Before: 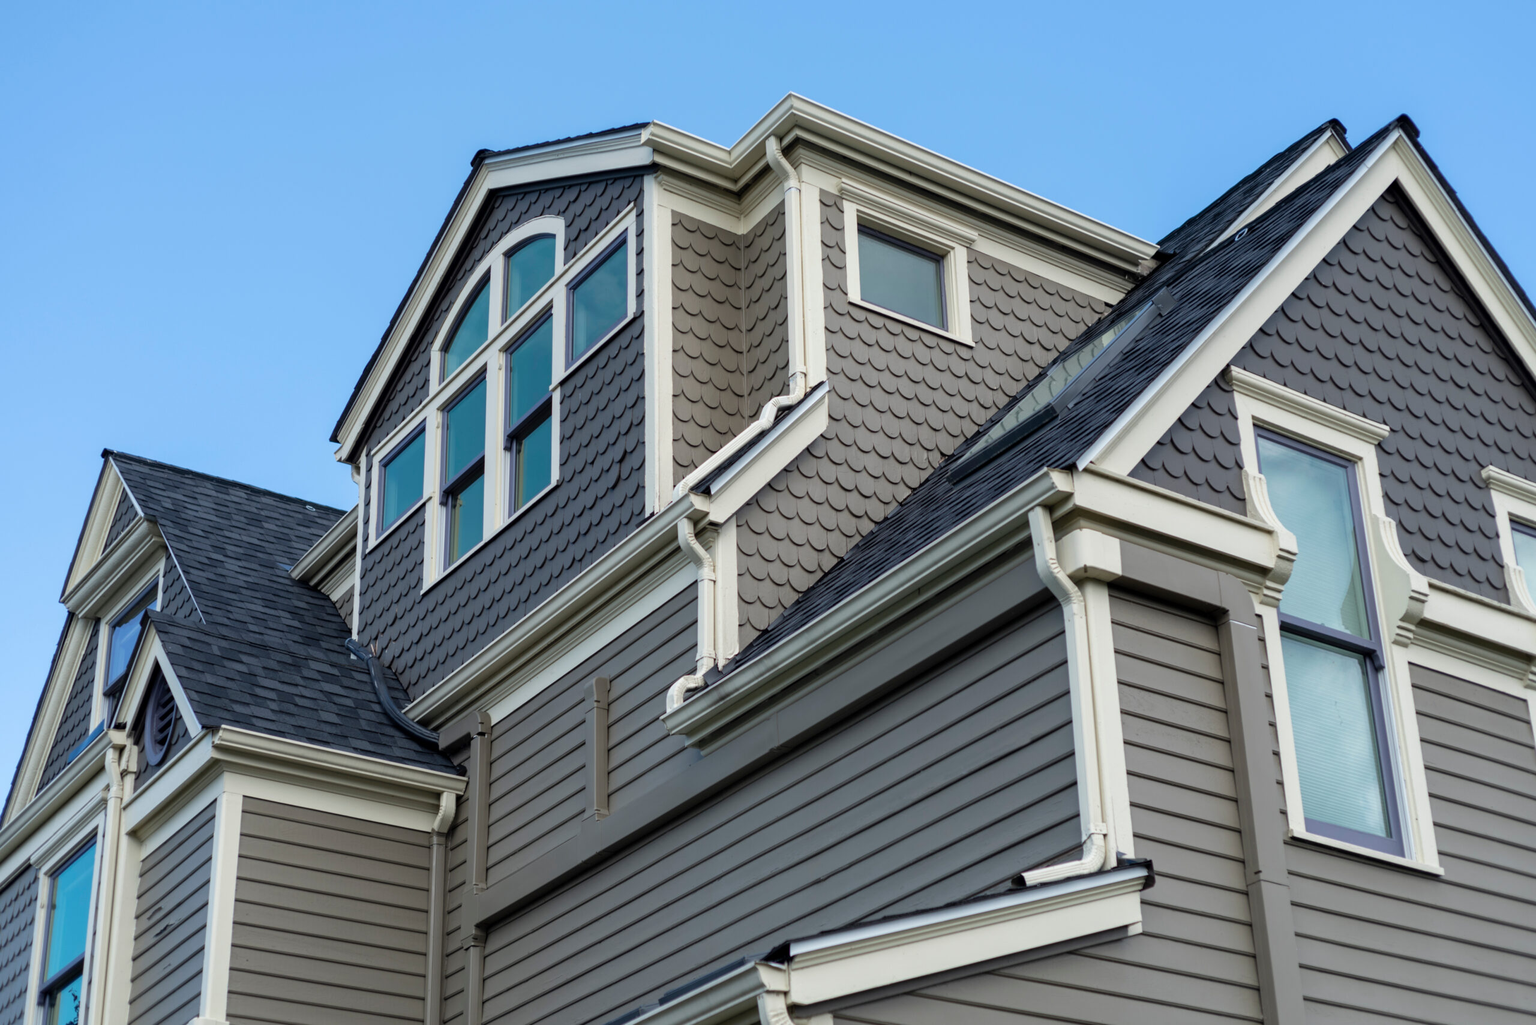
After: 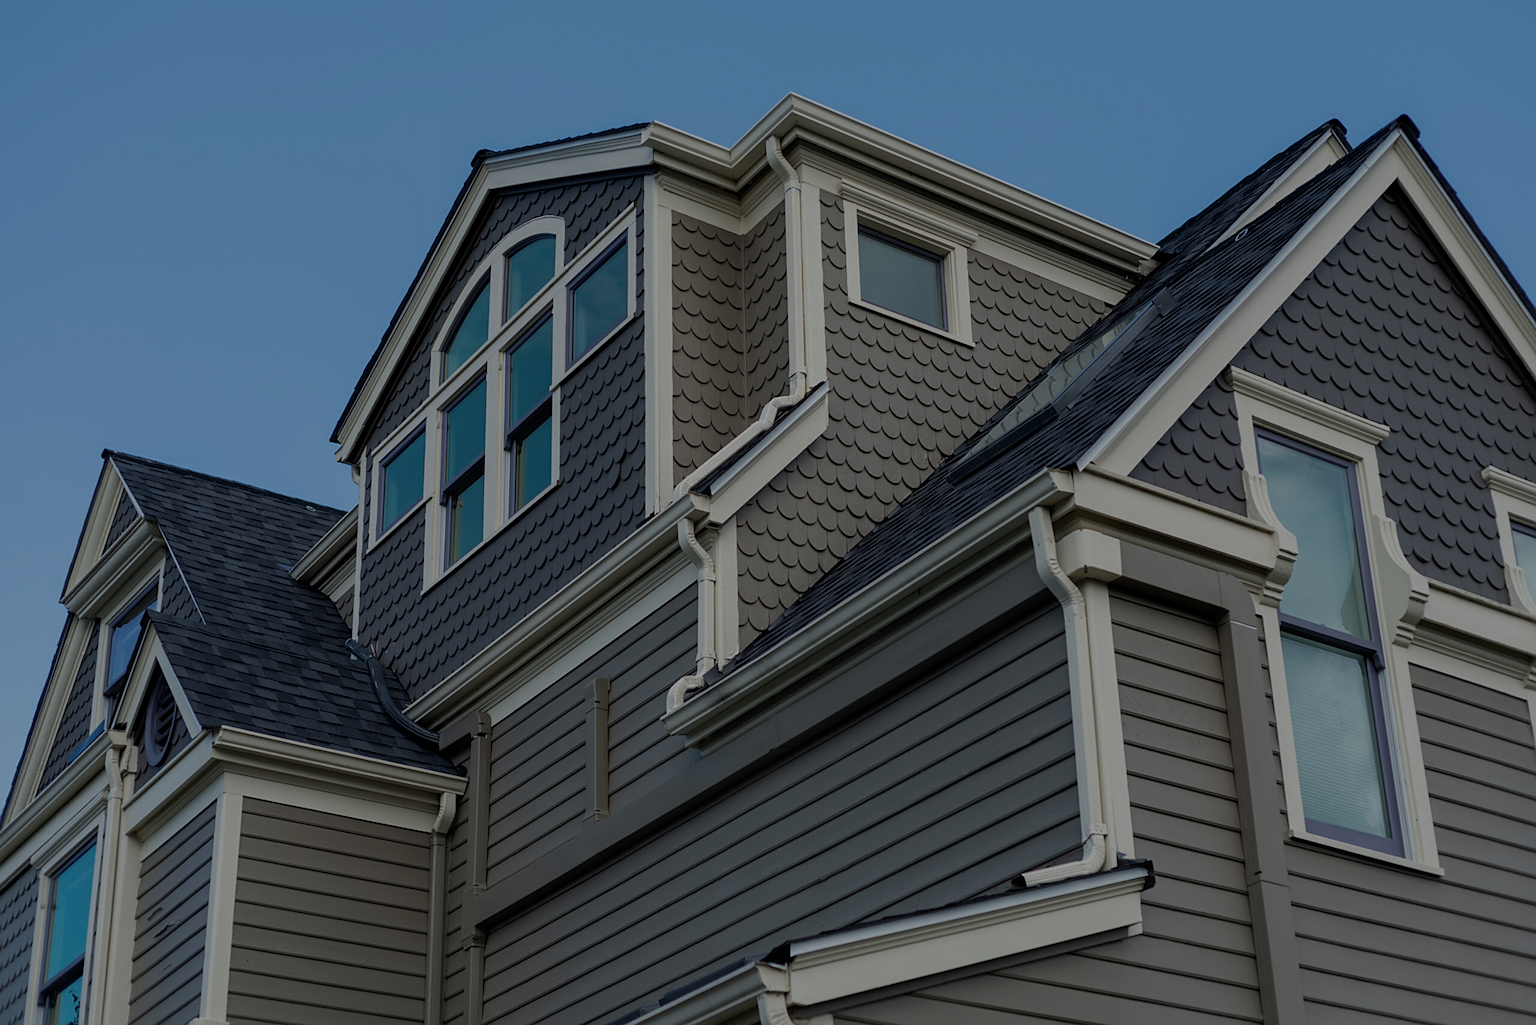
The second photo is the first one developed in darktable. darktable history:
sharpen: on, module defaults
exposure: exposure -1.468 EV, compensate highlight preservation false
